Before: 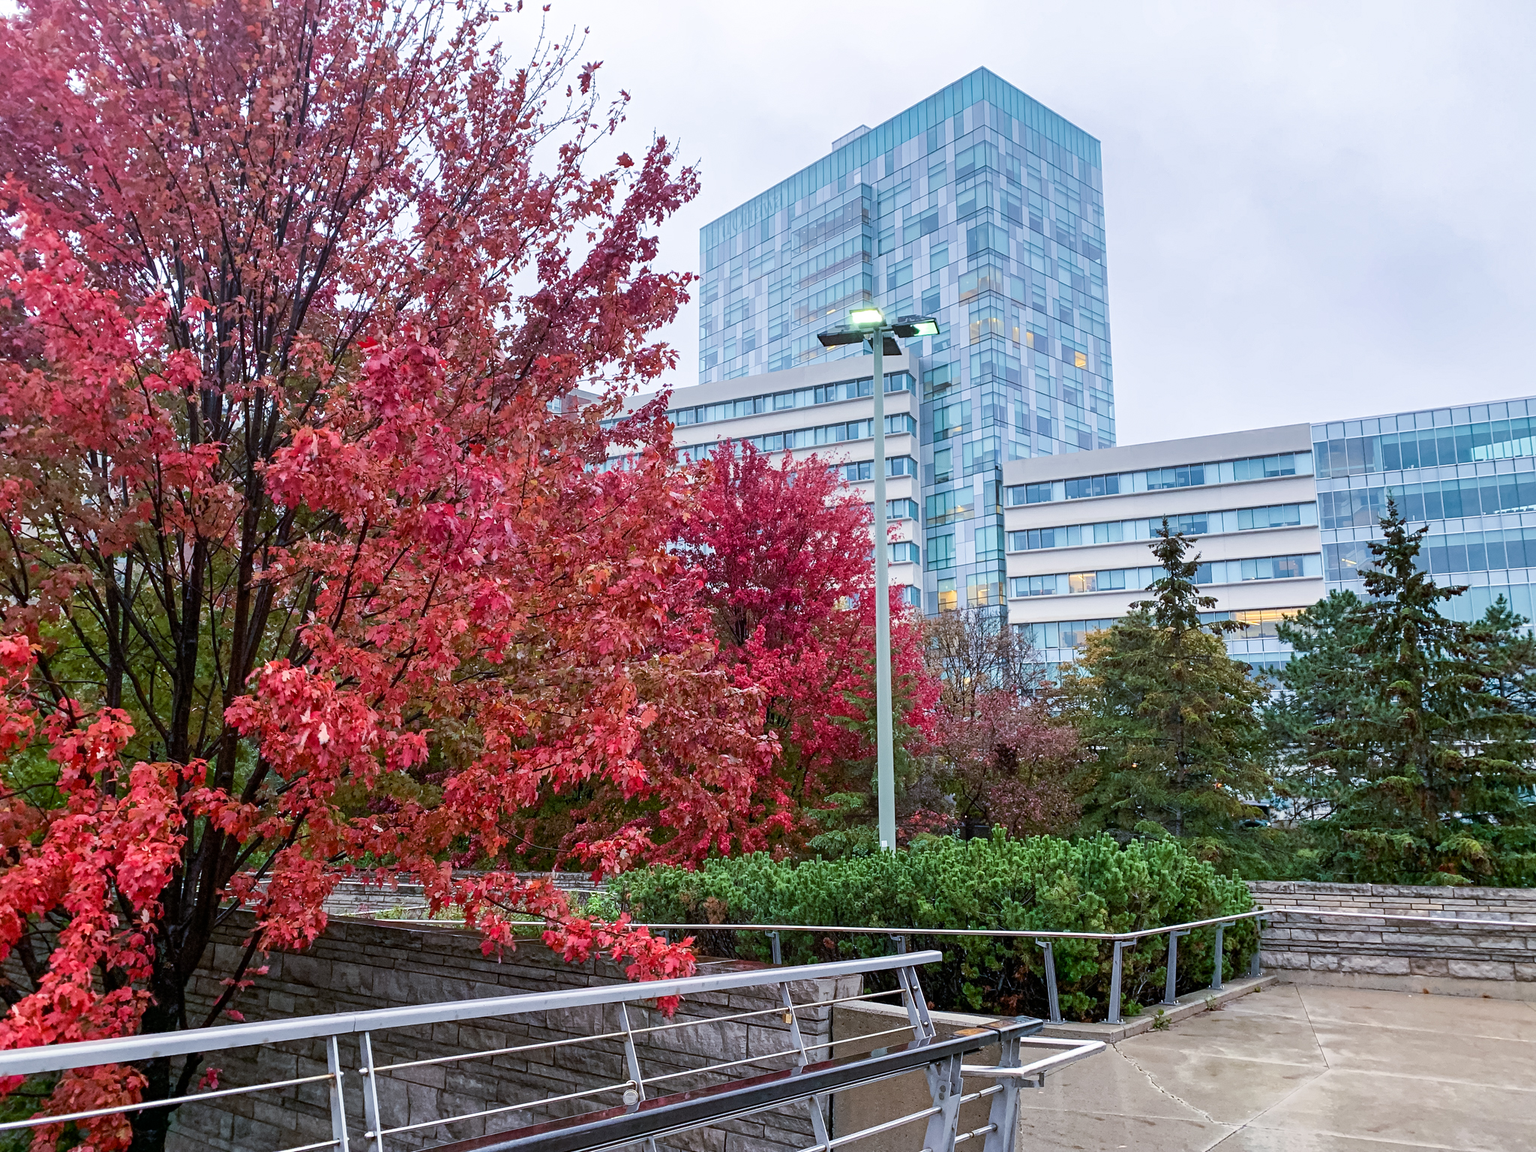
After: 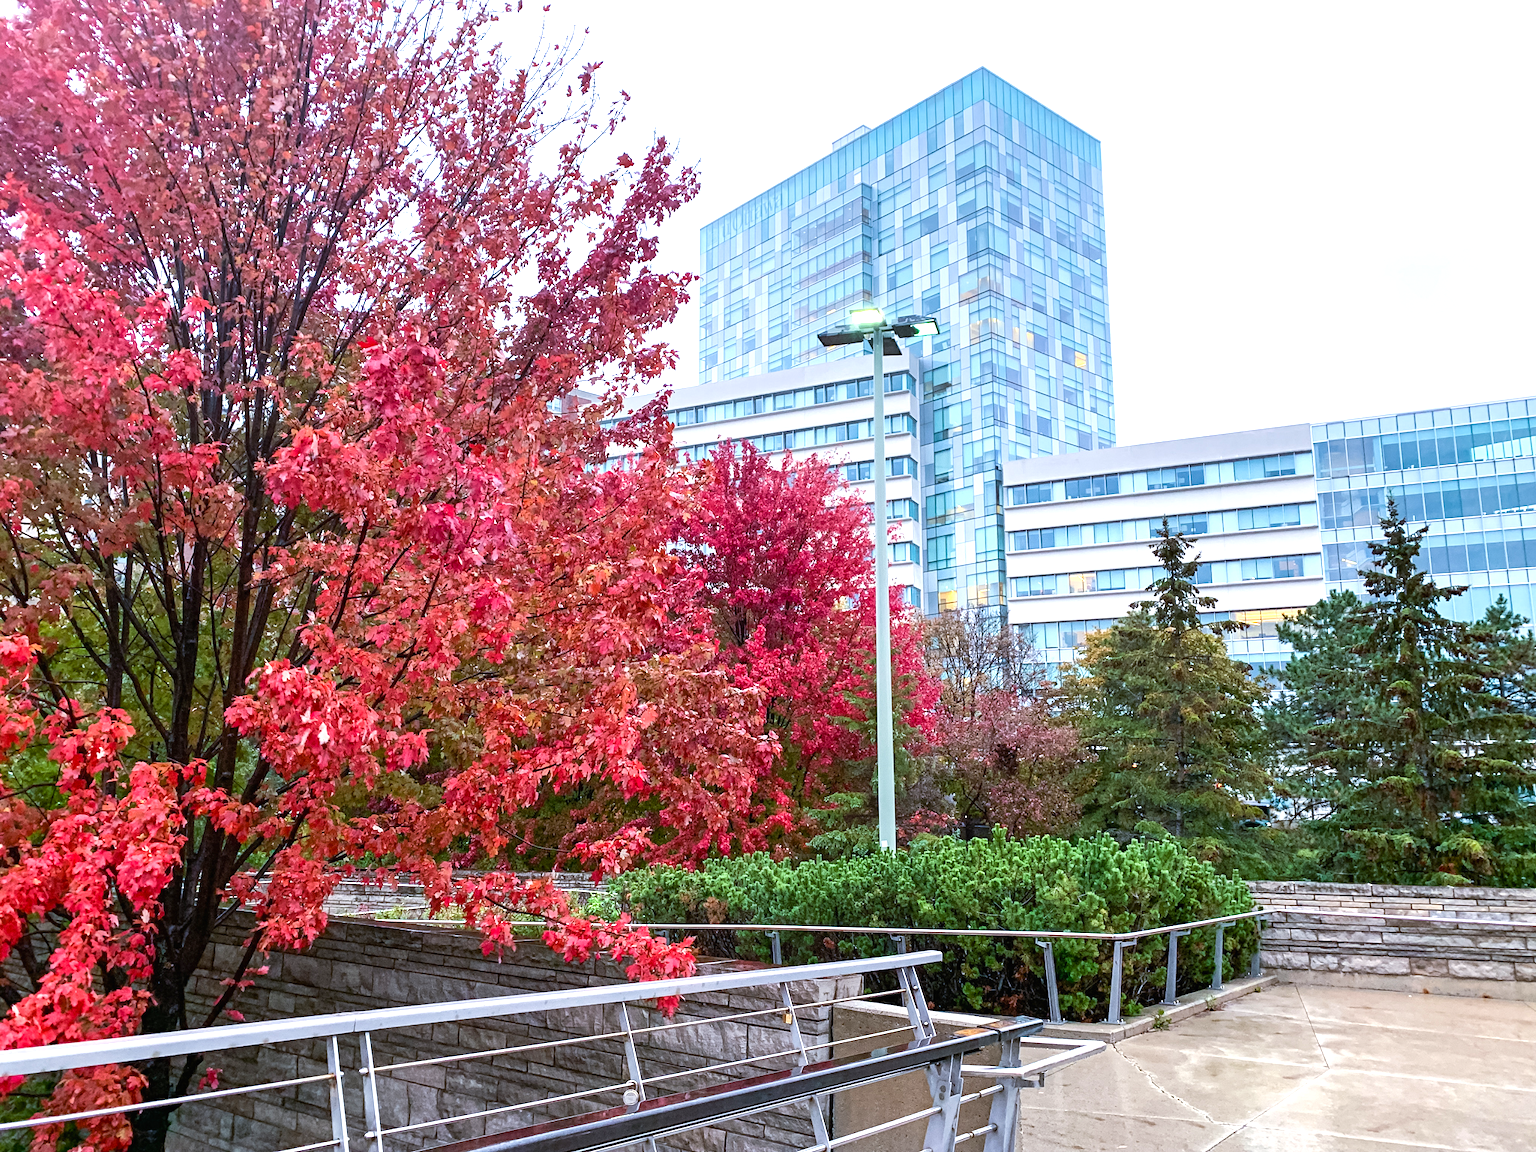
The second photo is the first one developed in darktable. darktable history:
exposure: black level correction 0, exposure 0.7 EV, compensate highlight preservation false
contrast brightness saturation: contrast -0.014, brightness -0.015, saturation 0.039
